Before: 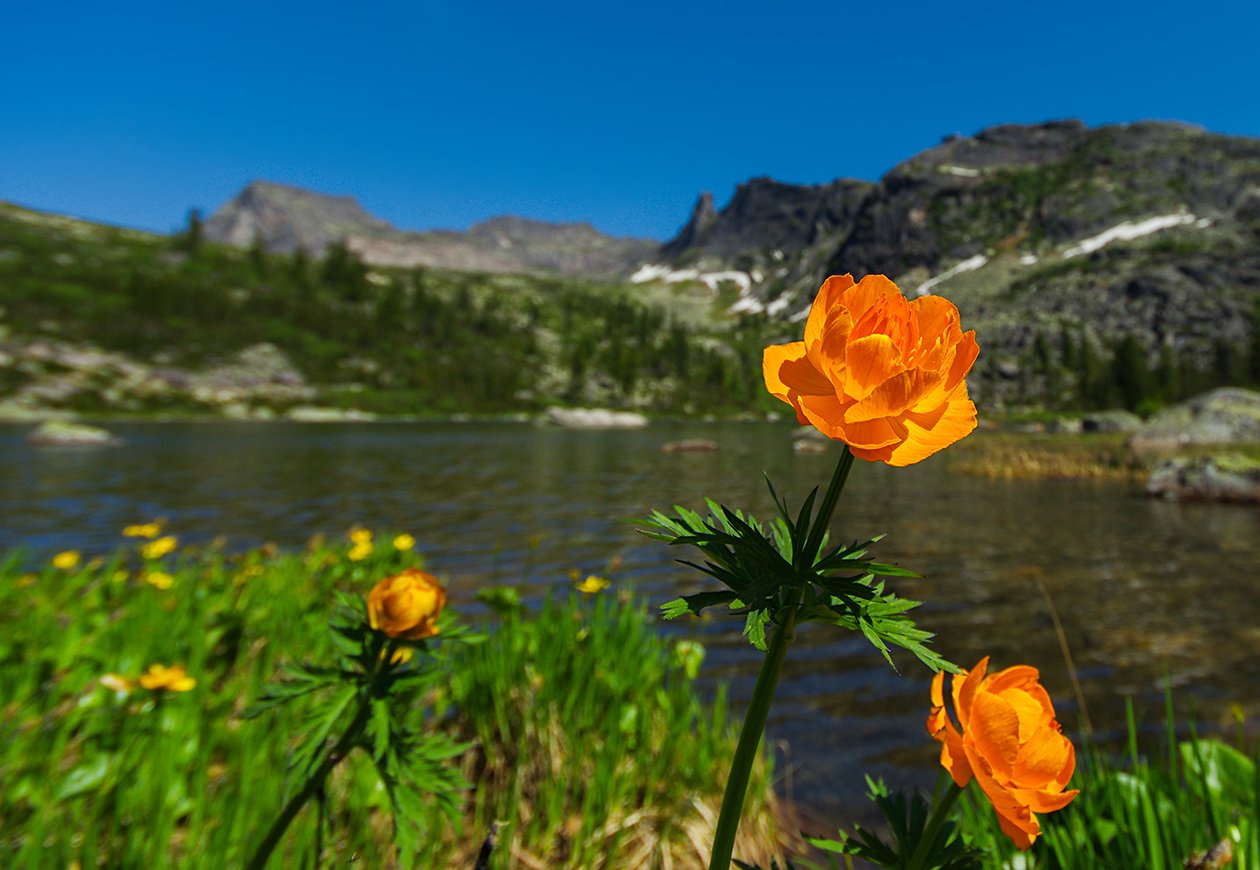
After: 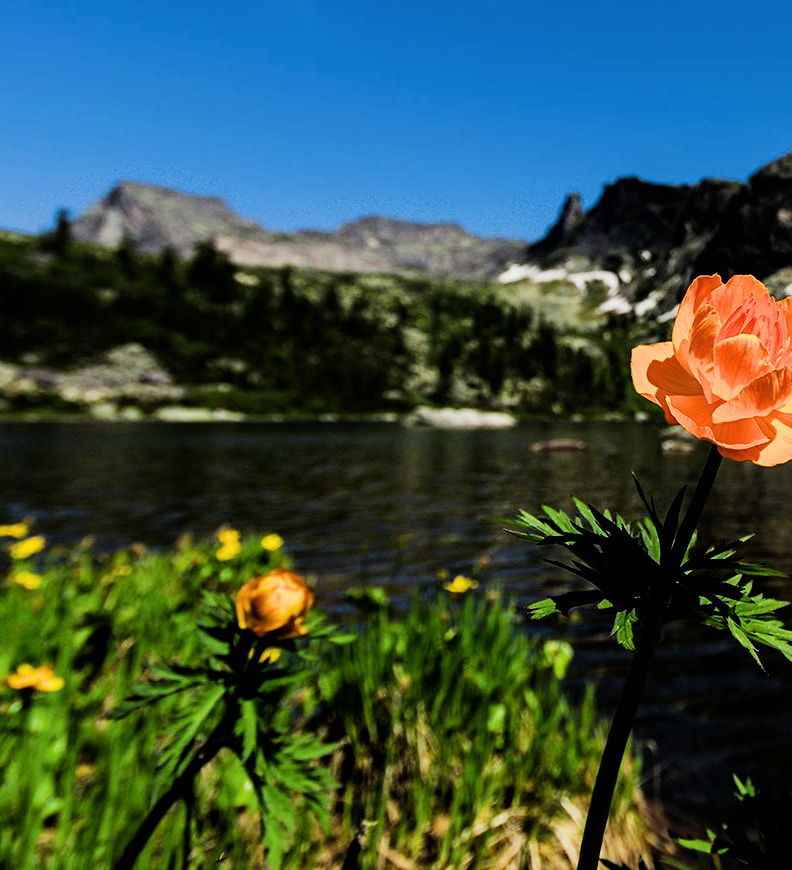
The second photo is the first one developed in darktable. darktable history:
color calibration: illuminant custom, x 0.344, y 0.36, temperature 5048.03 K
crop: left 10.547%, right 26.355%
filmic rgb: black relative exposure -5.1 EV, white relative exposure 3.98 EV, hardness 2.88, contrast 1.296, highlights saturation mix -31.2%
tone equalizer: -8 EV -0.785 EV, -7 EV -0.69 EV, -6 EV -0.6 EV, -5 EV -0.414 EV, -3 EV 0.373 EV, -2 EV 0.6 EV, -1 EV 0.681 EV, +0 EV 0.754 EV, edges refinement/feathering 500, mask exposure compensation -1.57 EV, preserve details no
